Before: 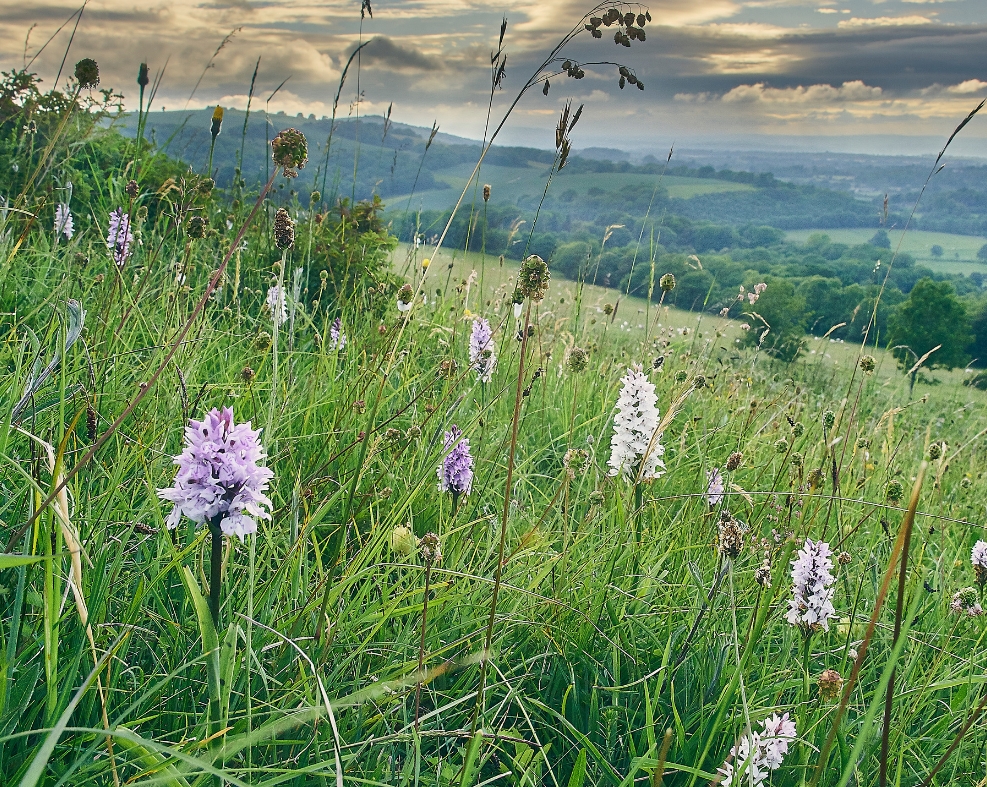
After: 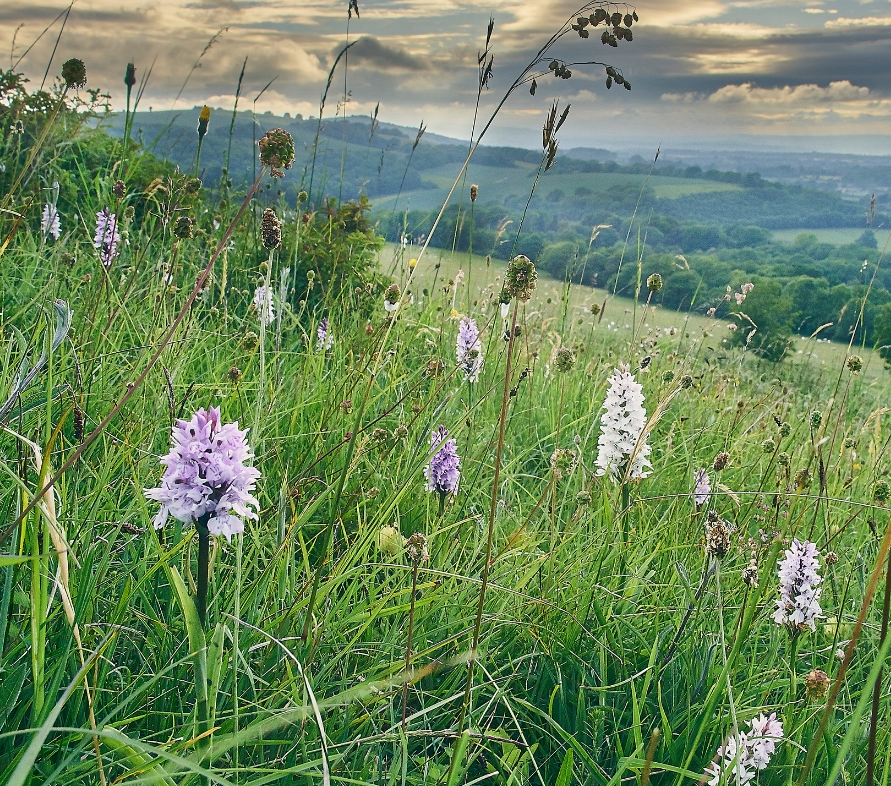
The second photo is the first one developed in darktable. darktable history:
crop and rotate: left 1.403%, right 8.226%
